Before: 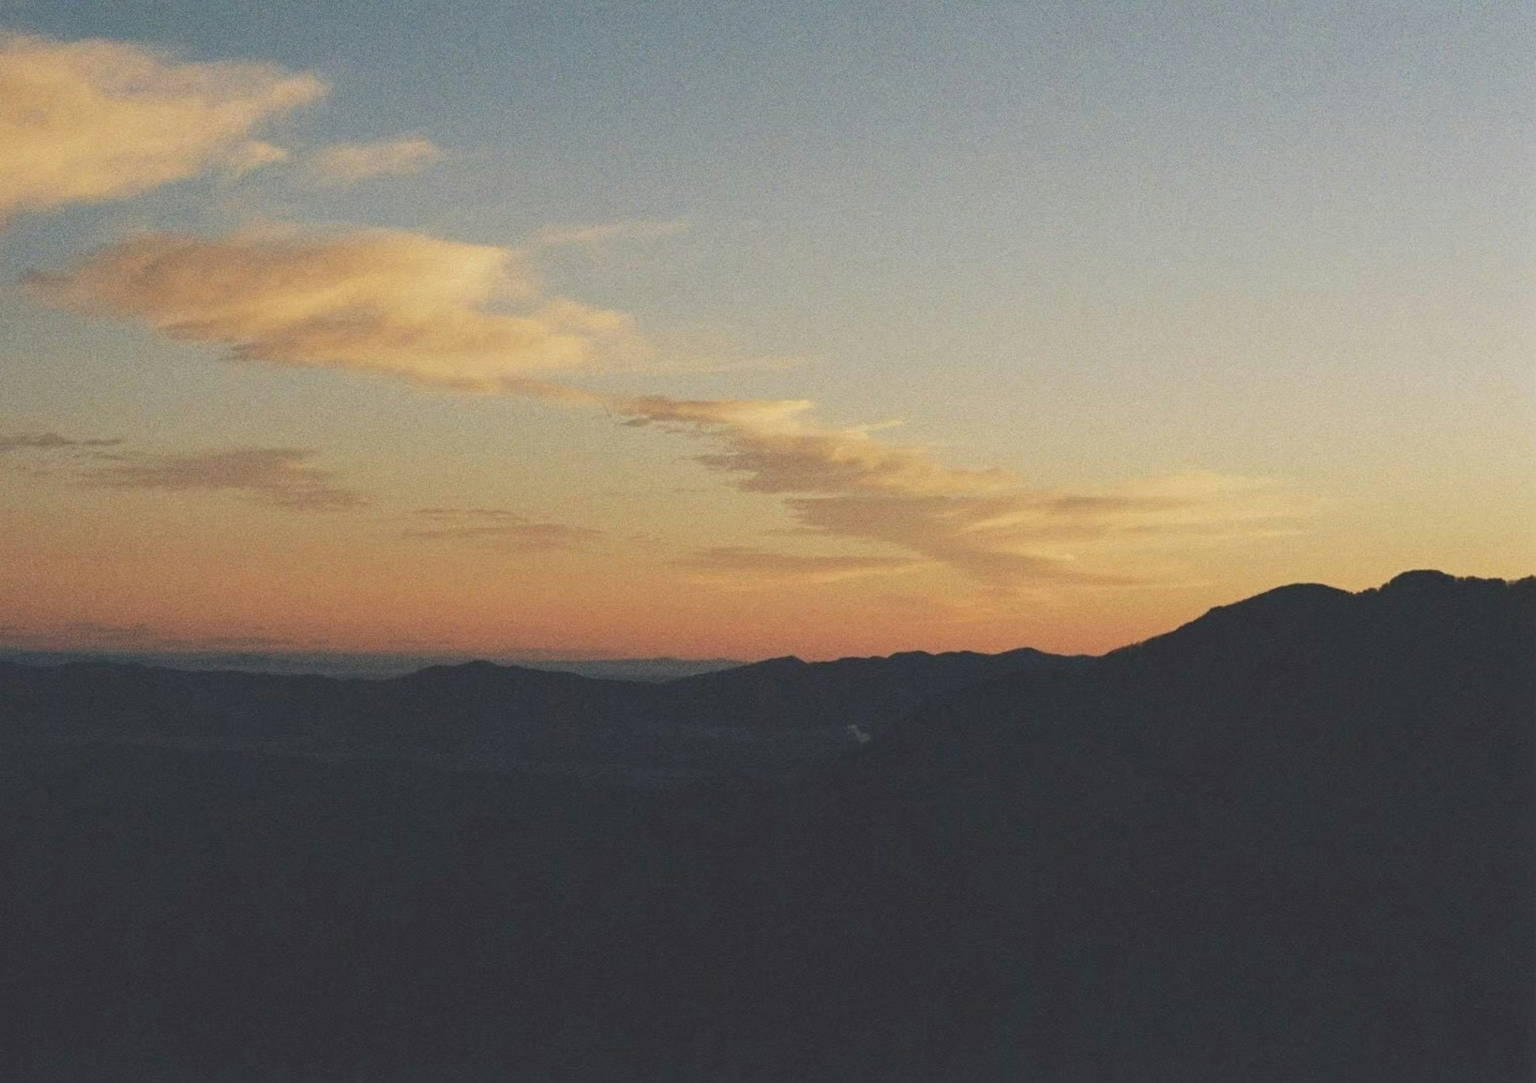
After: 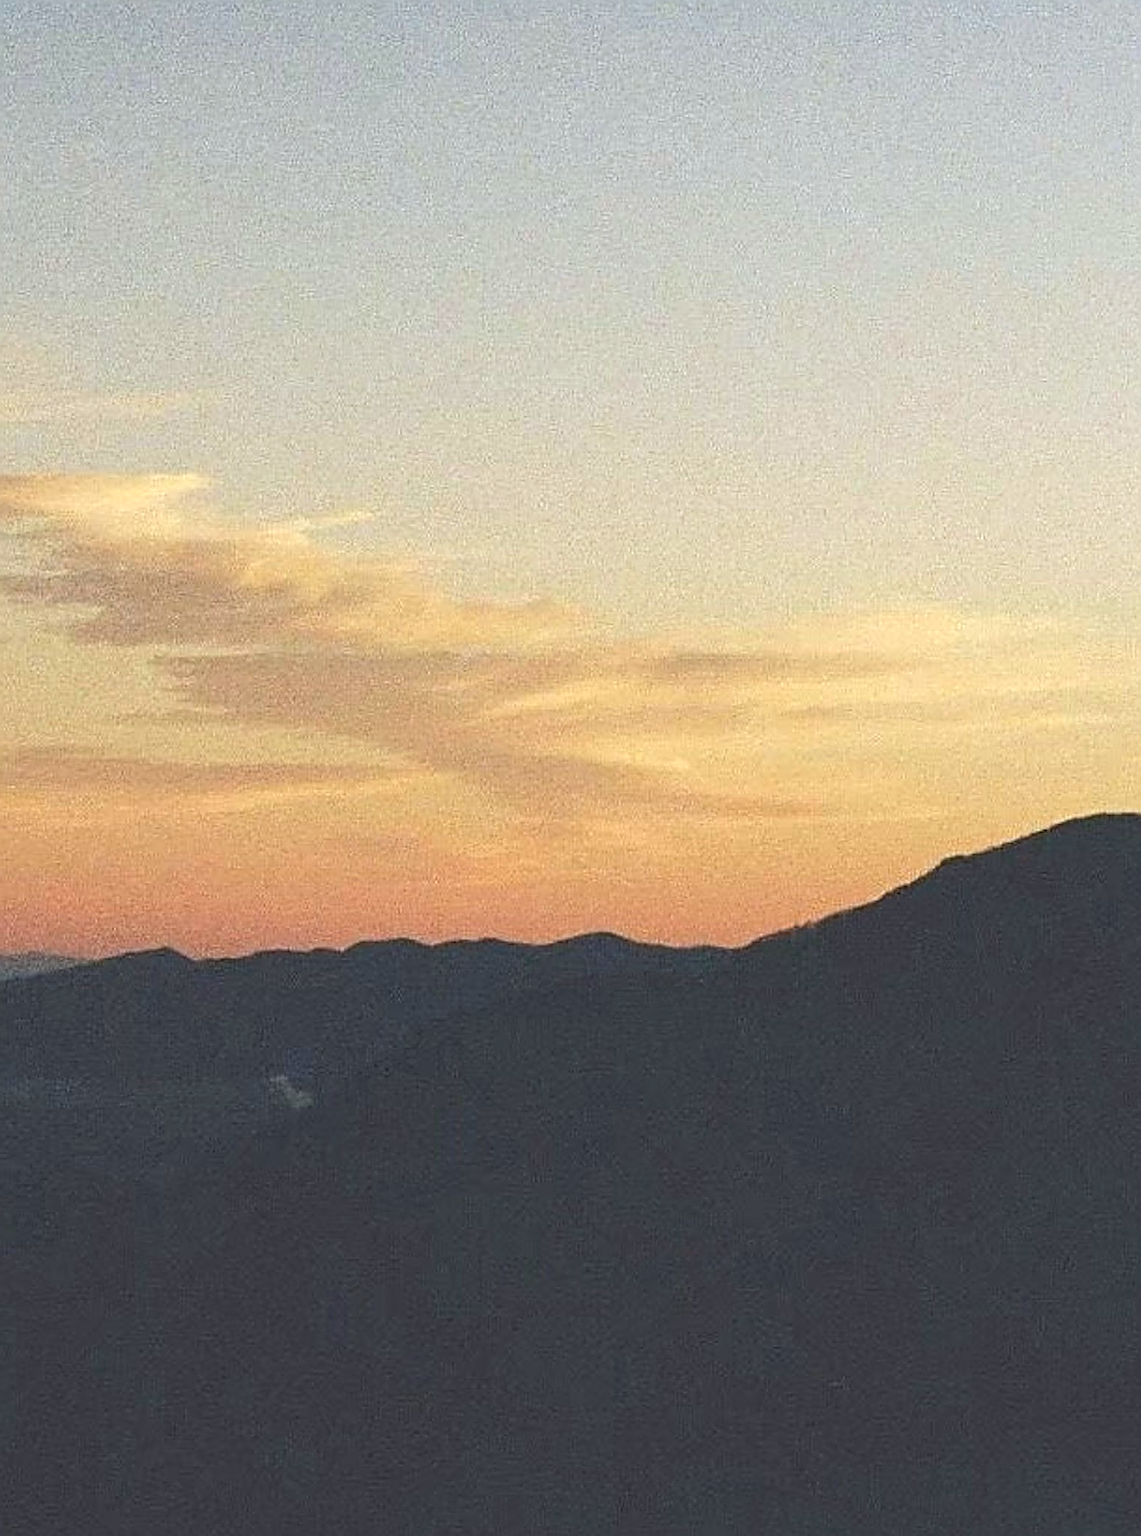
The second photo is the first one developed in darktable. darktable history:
crop: left 45.721%, top 13.393%, right 14.118%, bottom 10.01%
exposure: black level correction 0.001, exposure 0.5 EV, compensate exposure bias true, compensate highlight preservation false
sharpen: amount 1.861
white balance: red 0.983, blue 1.036
